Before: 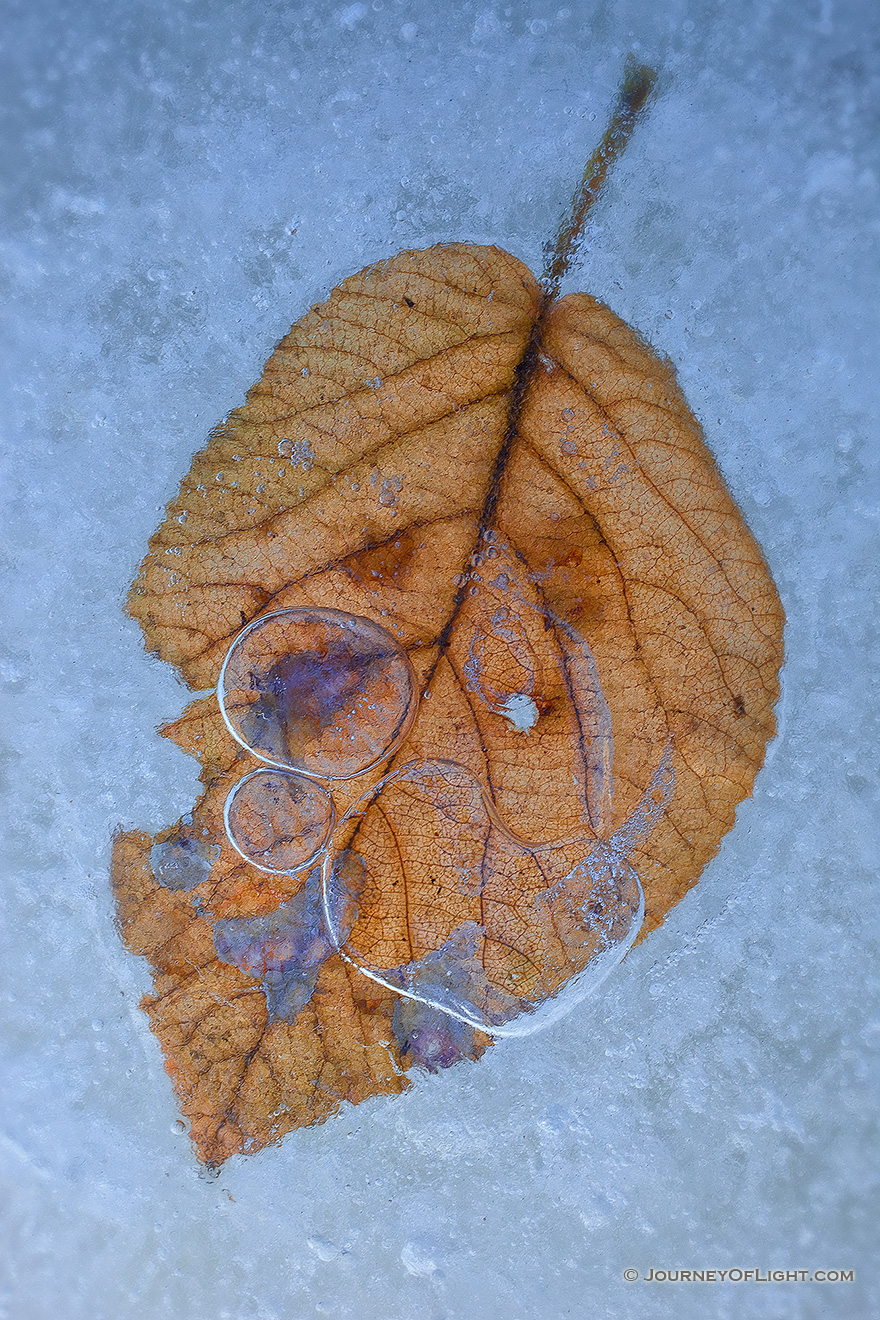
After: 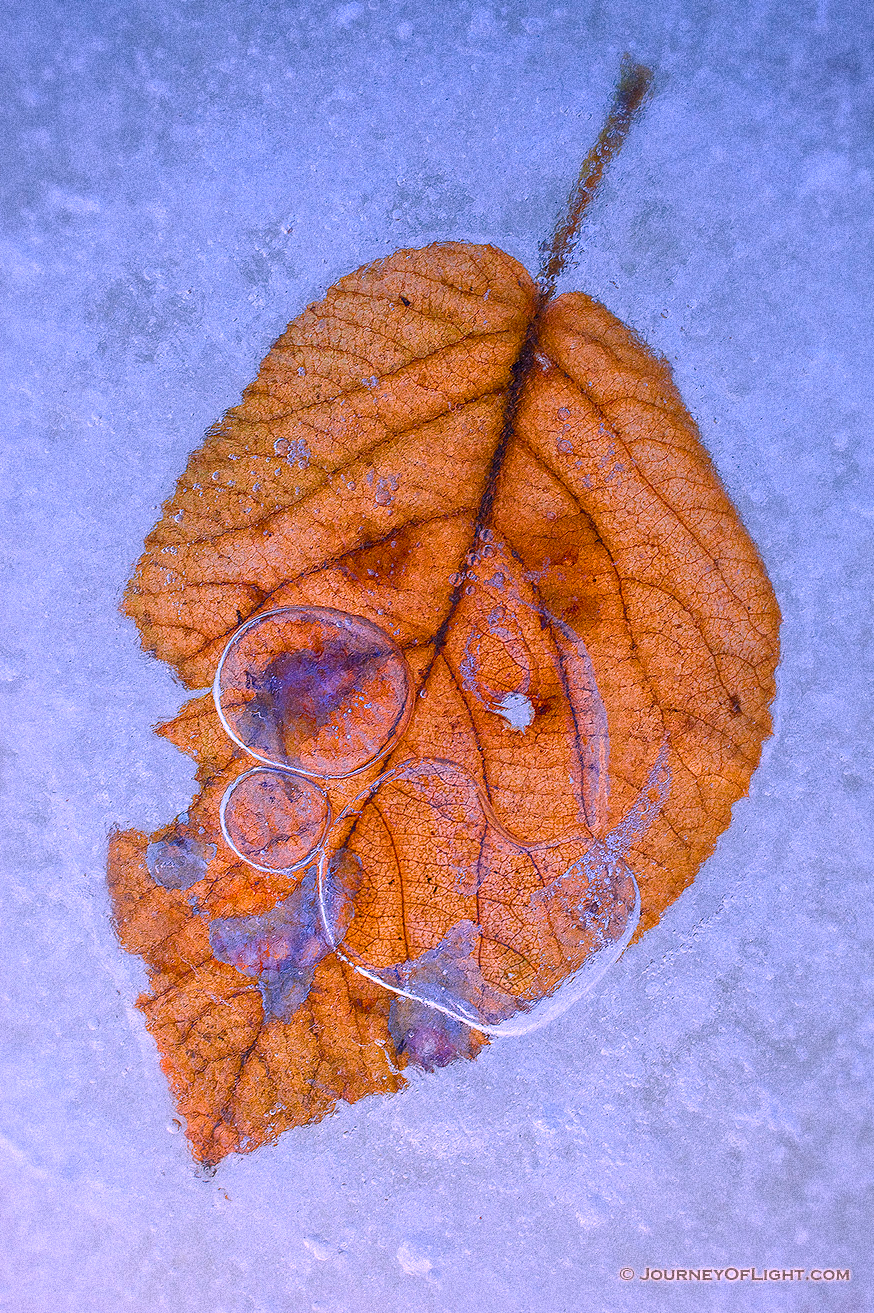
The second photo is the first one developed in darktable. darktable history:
color balance rgb: perceptual saturation grading › global saturation 25%, global vibrance 20%
contrast brightness saturation: contrast 0.08, saturation 0.02
grain: coarseness 14.49 ISO, strength 48.04%, mid-tones bias 35%
crop and rotate: left 0.614%, top 0.179%, bottom 0.309%
white balance: red 1.188, blue 1.11
